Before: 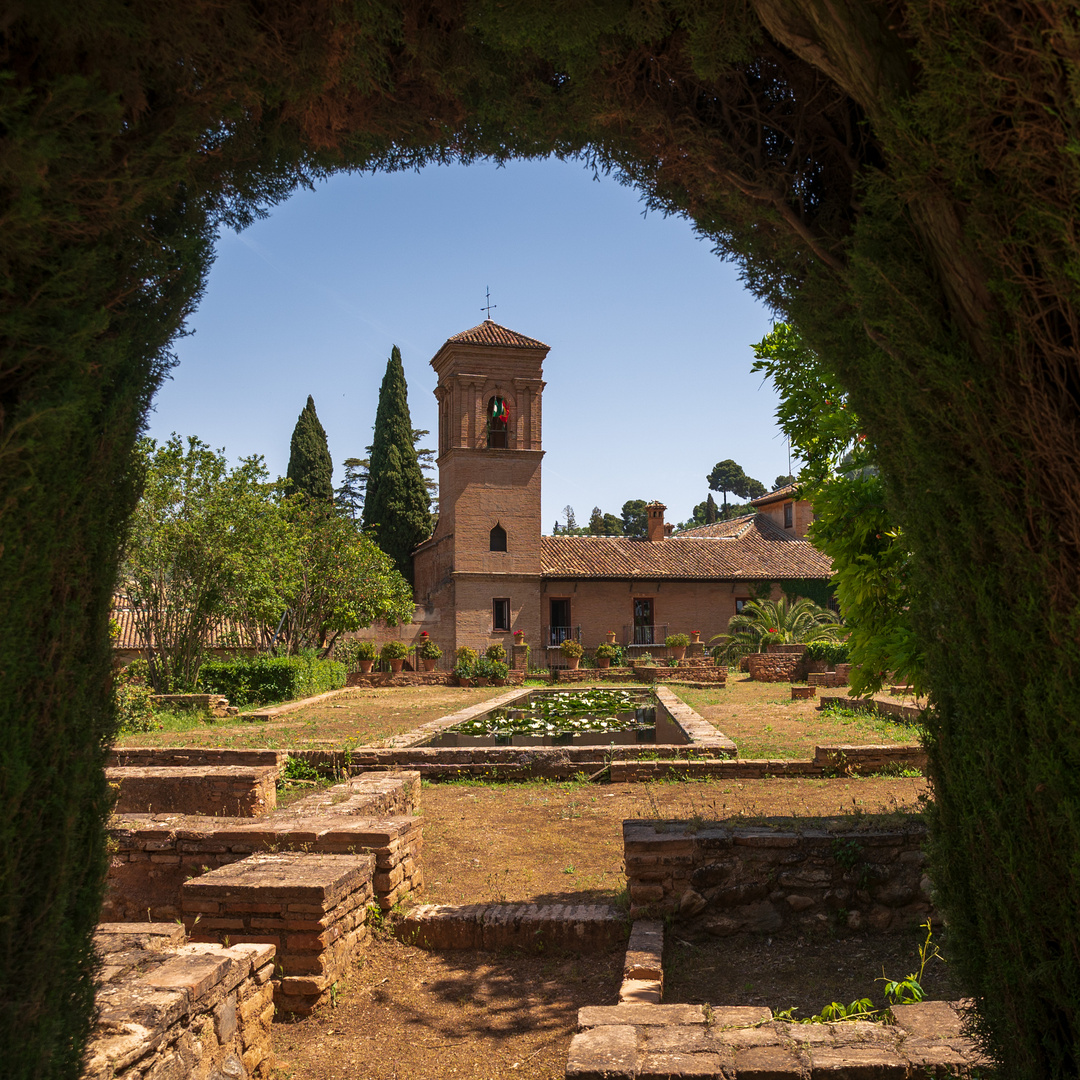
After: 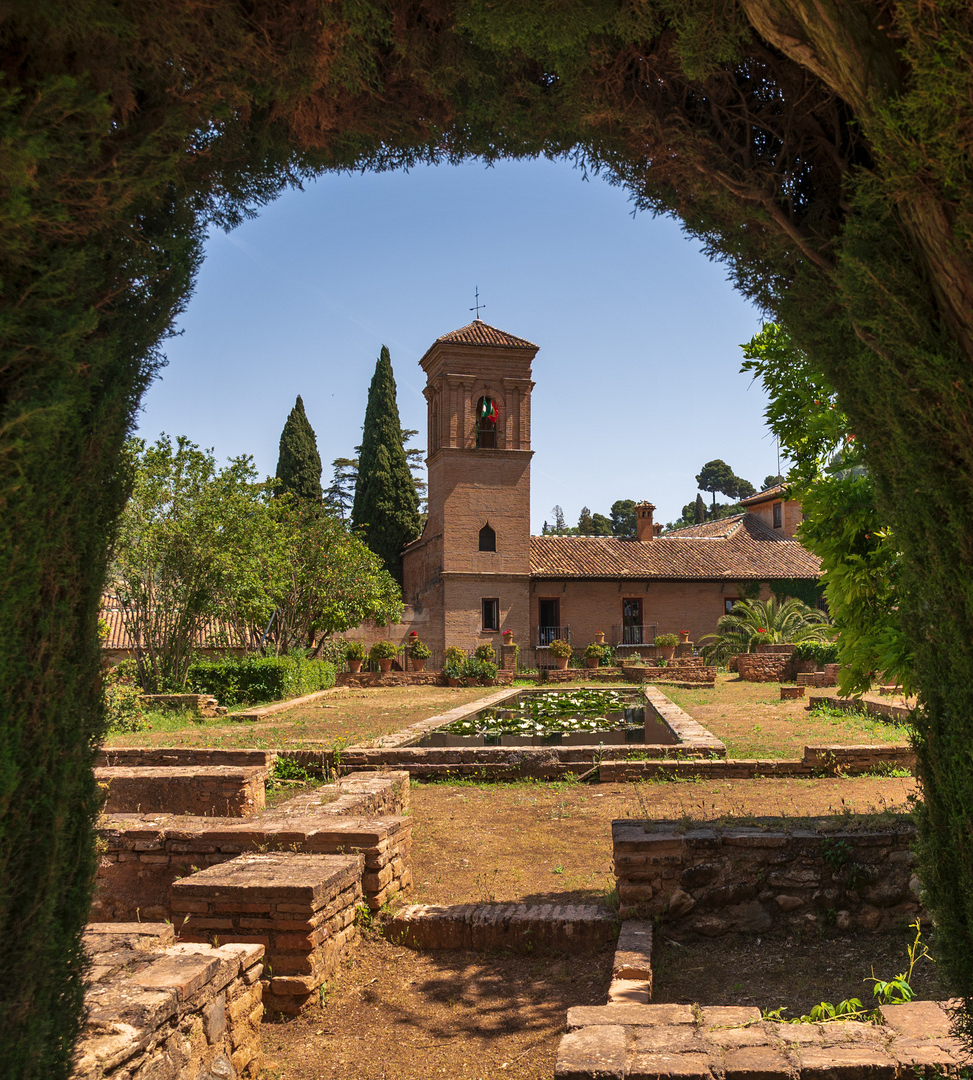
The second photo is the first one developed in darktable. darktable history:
shadows and highlights: soften with gaussian
crop and rotate: left 1.088%, right 8.807%
